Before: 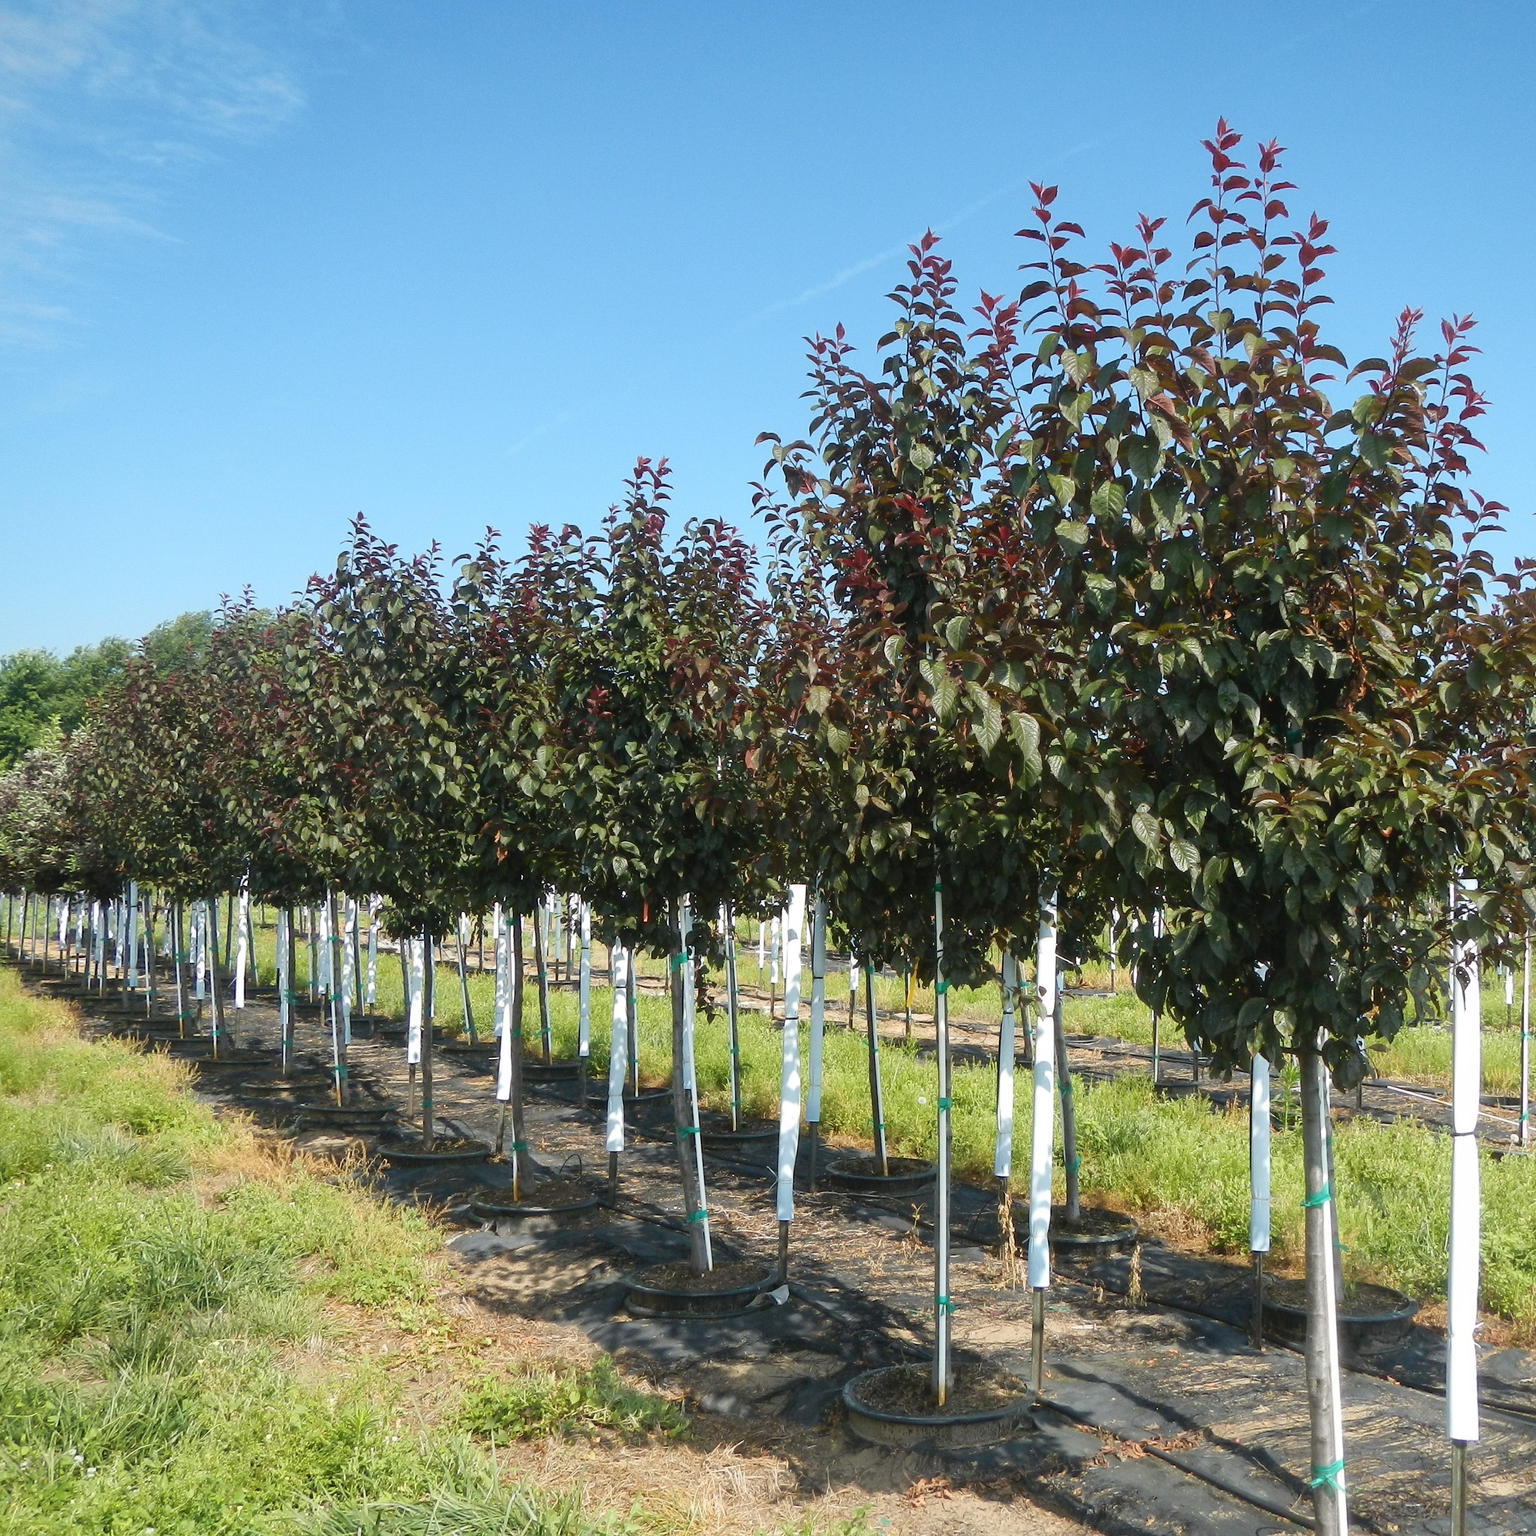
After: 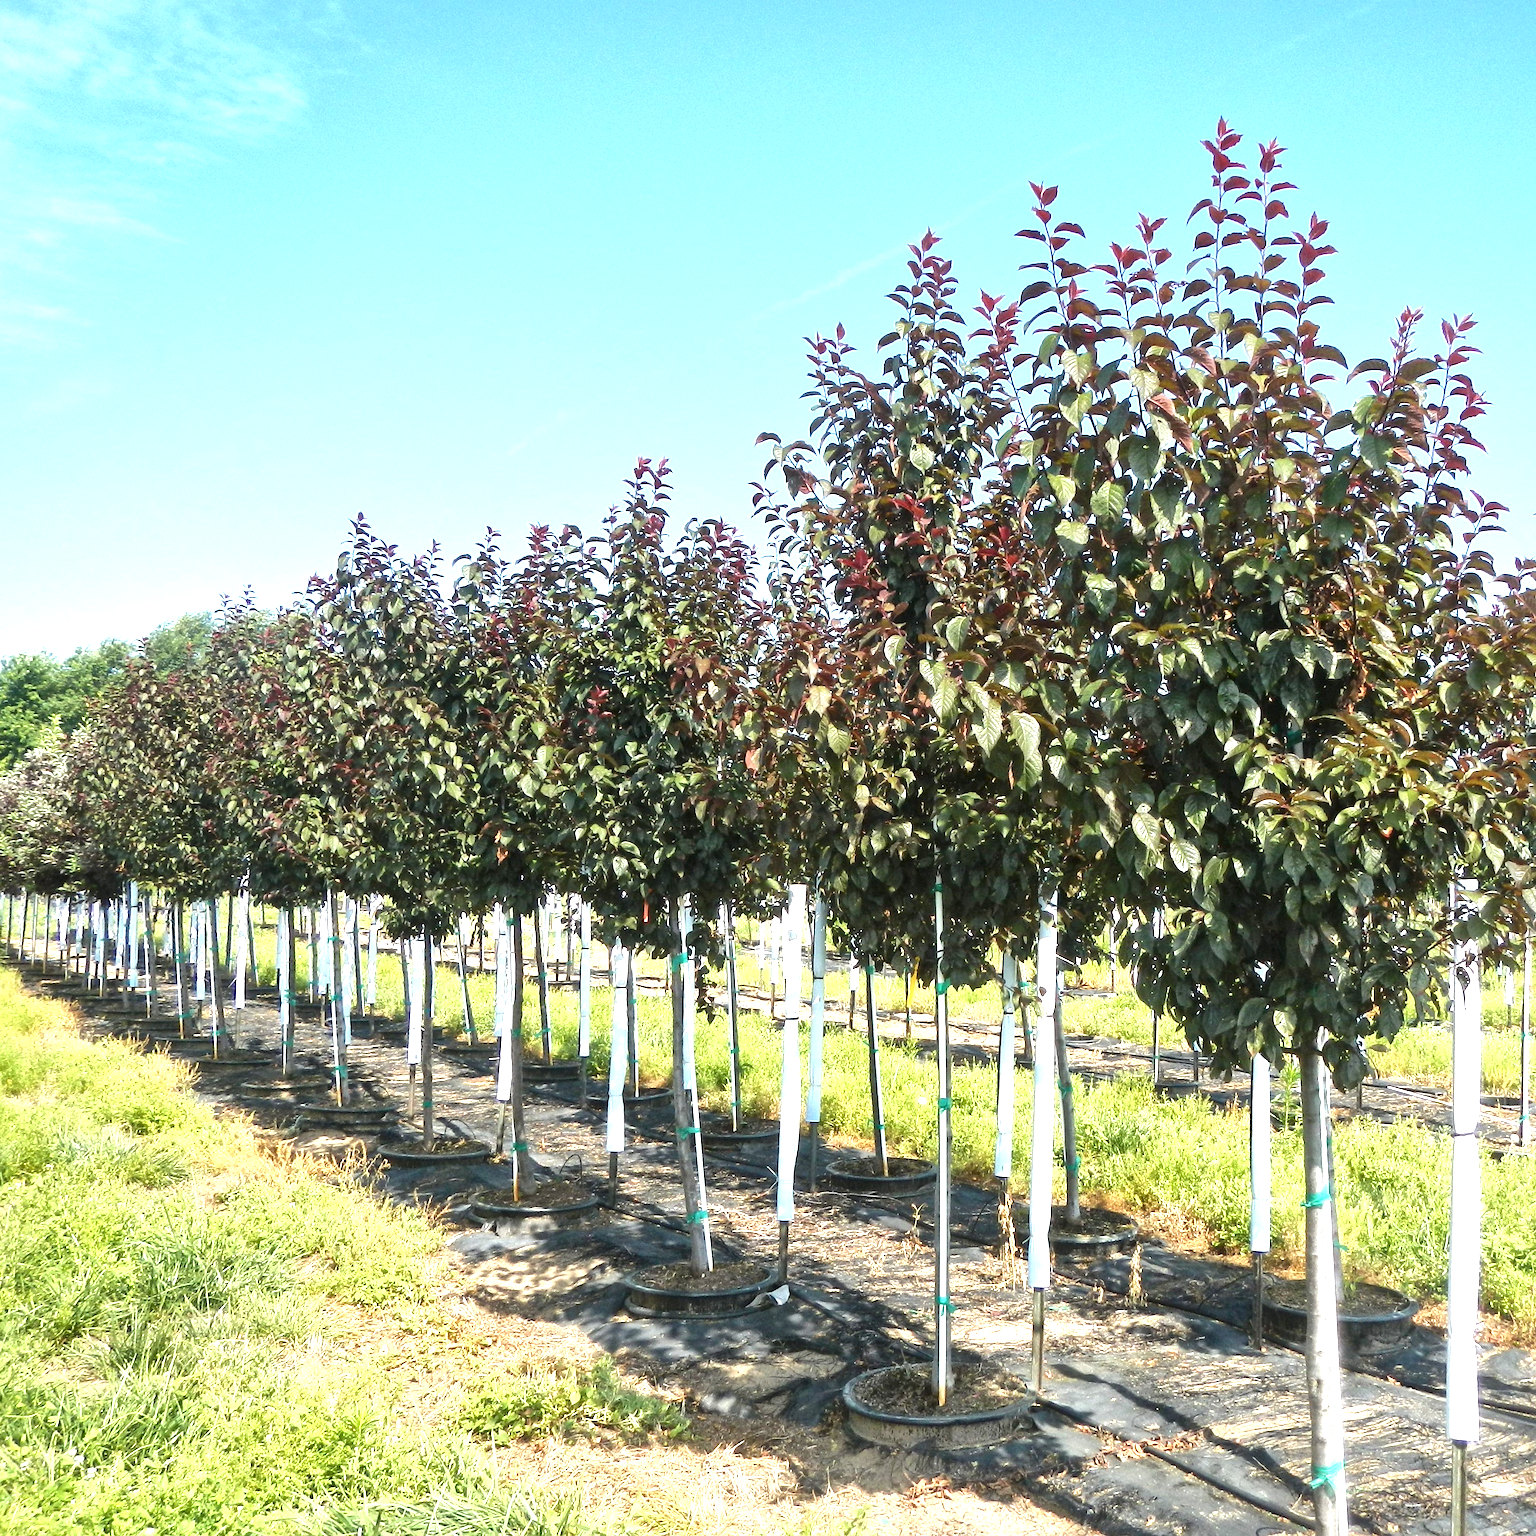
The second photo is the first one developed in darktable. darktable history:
local contrast: mode bilateral grid, contrast 25, coarseness 47, detail 151%, midtone range 0.2
exposure: exposure 1.16 EV, compensate exposure bias true, compensate highlight preservation false
